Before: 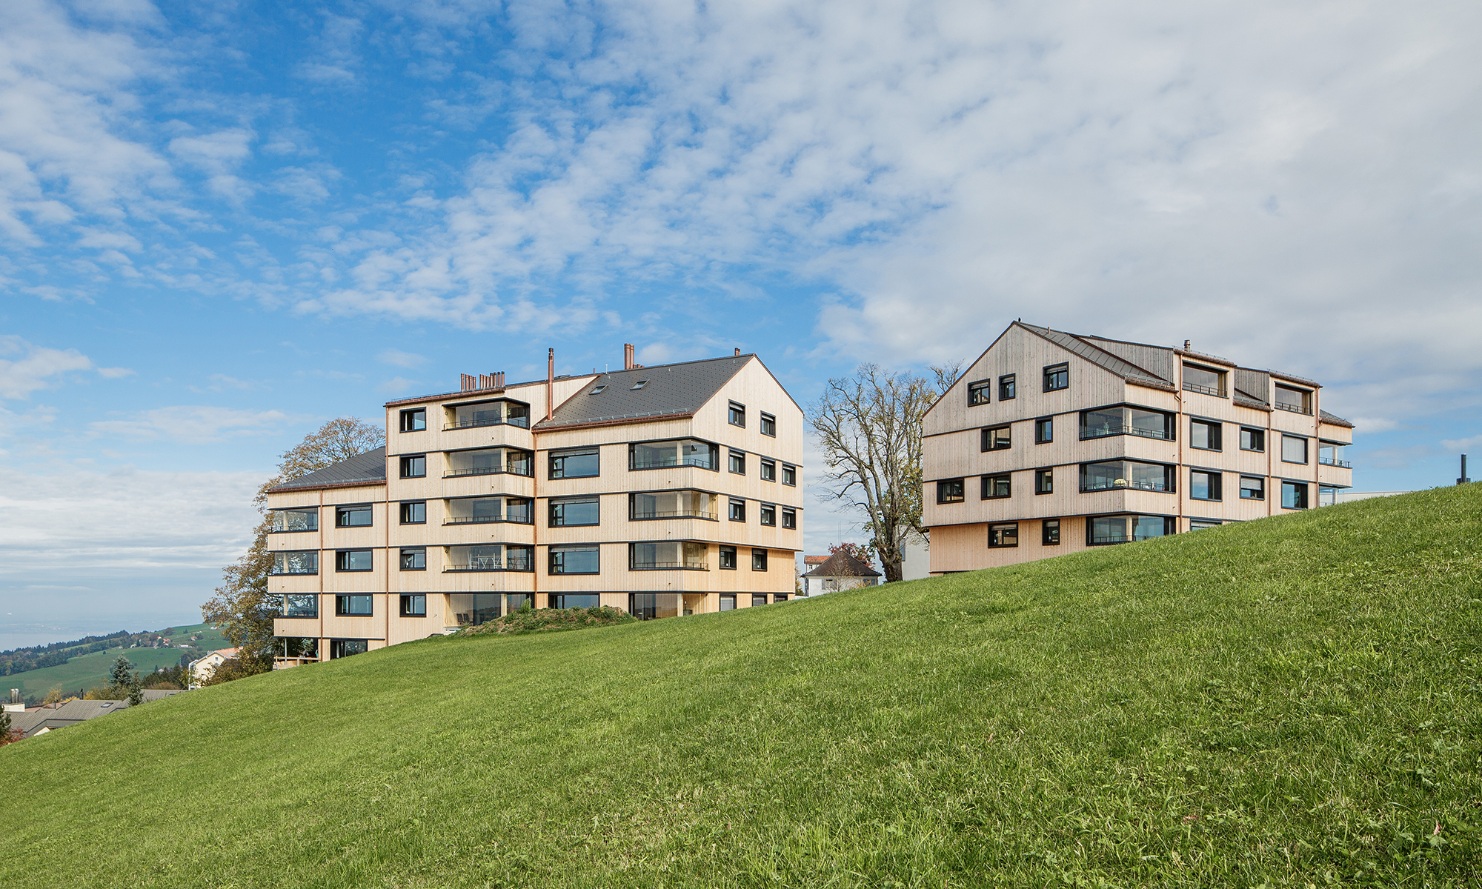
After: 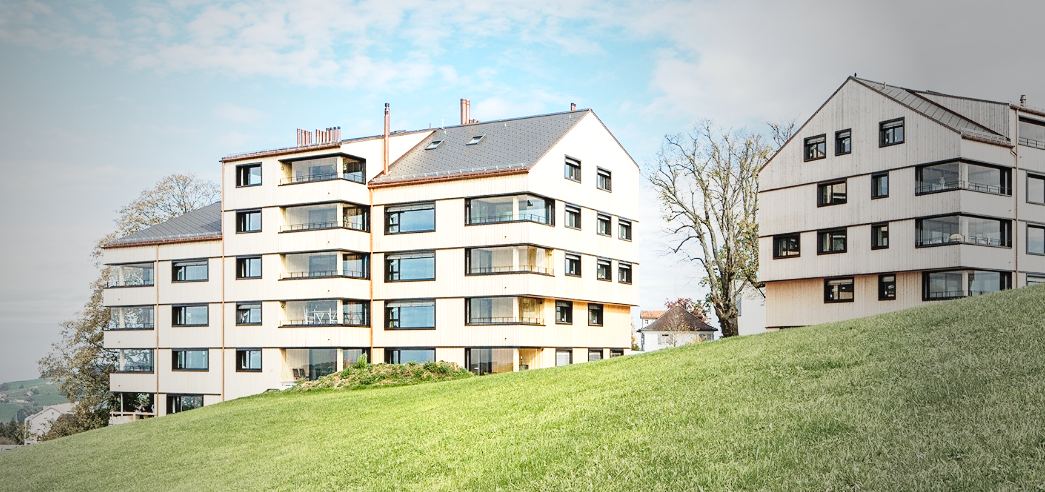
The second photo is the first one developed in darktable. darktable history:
crop: left 11.123%, top 27.61%, right 18.3%, bottom 17.034%
base curve: curves: ch0 [(0, 0) (0.028, 0.03) (0.121, 0.232) (0.46, 0.748) (0.859, 0.968) (1, 1)], preserve colors none
vignetting: fall-off start 33.76%, fall-off radius 64.94%, brightness -0.575, center (-0.12, -0.002), width/height ratio 0.959
exposure: black level correction -0.002, exposure 0.54 EV, compensate highlight preservation false
